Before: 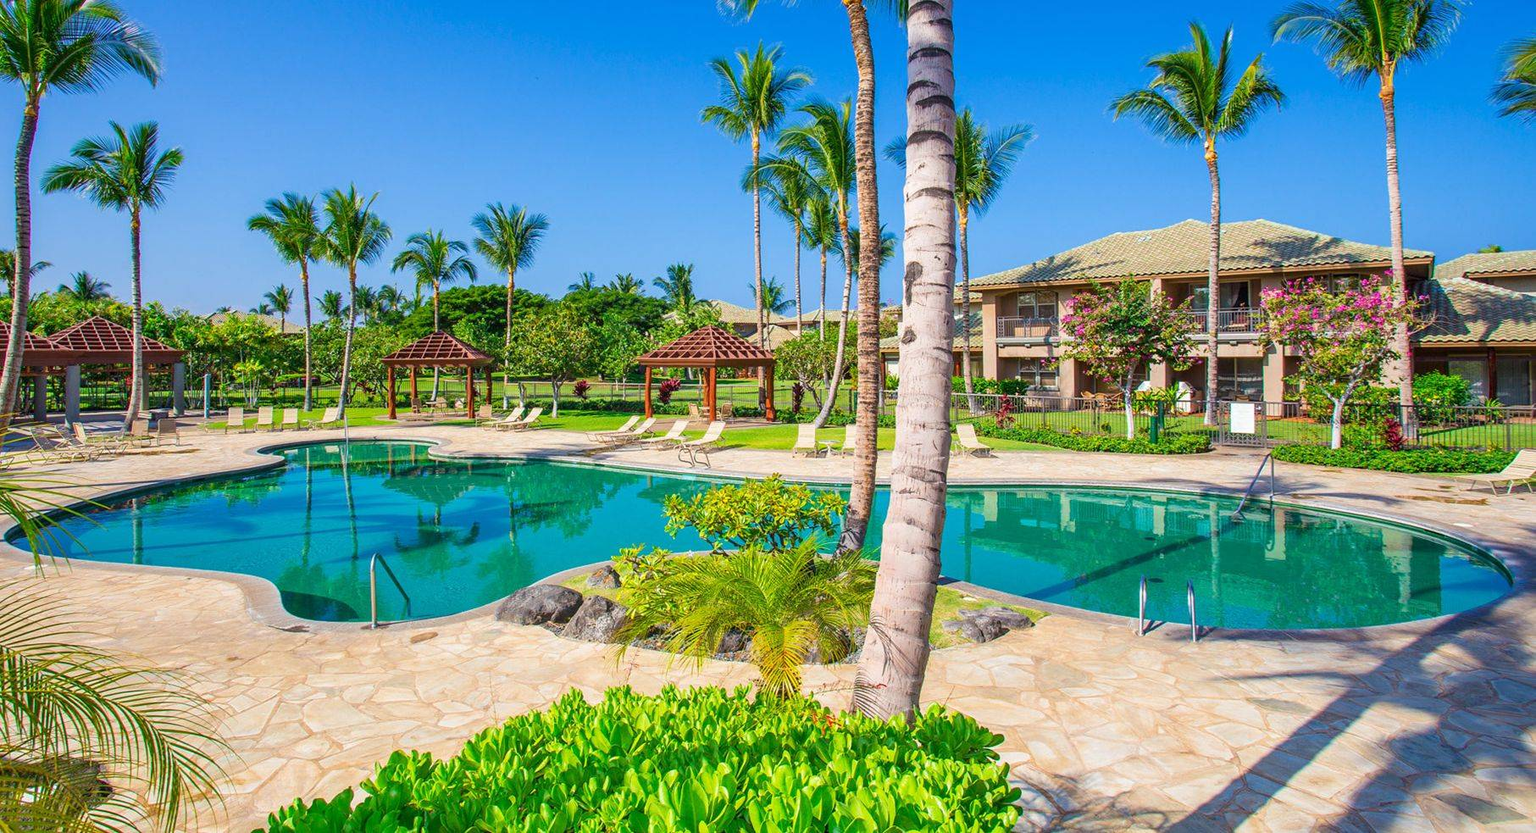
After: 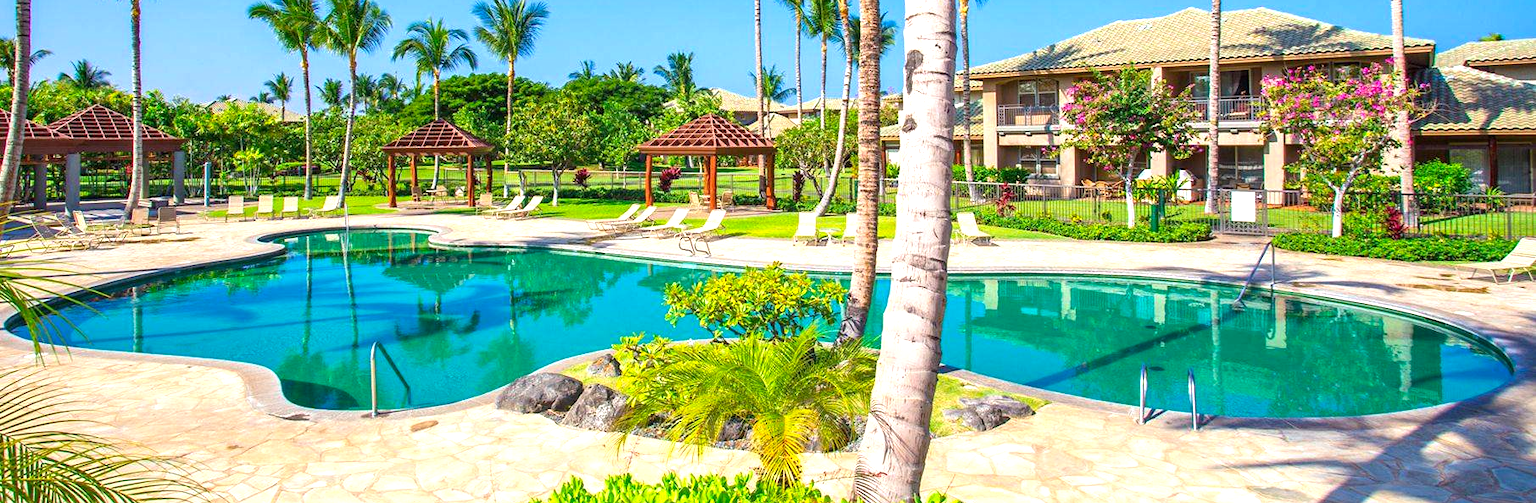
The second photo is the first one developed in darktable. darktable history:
crop and rotate: top 25.496%, bottom 14.027%
color balance rgb: perceptual saturation grading › global saturation 0.194%, perceptual brilliance grading › global brilliance 17.294%, global vibrance 9.785%
